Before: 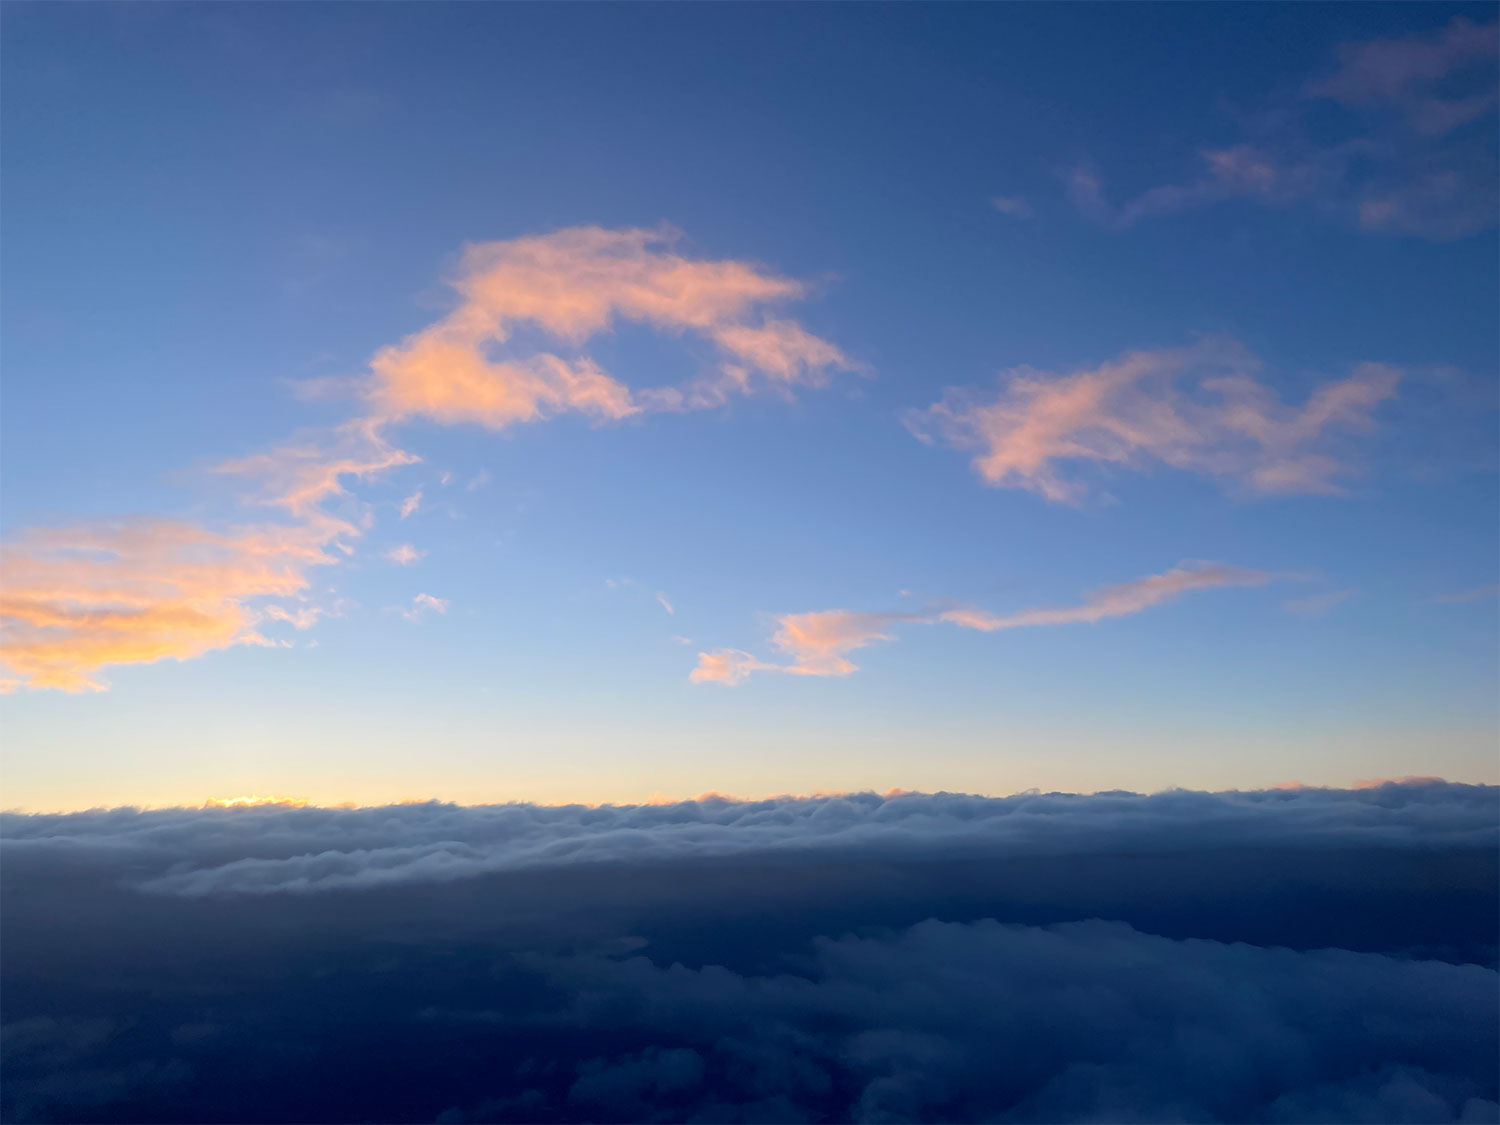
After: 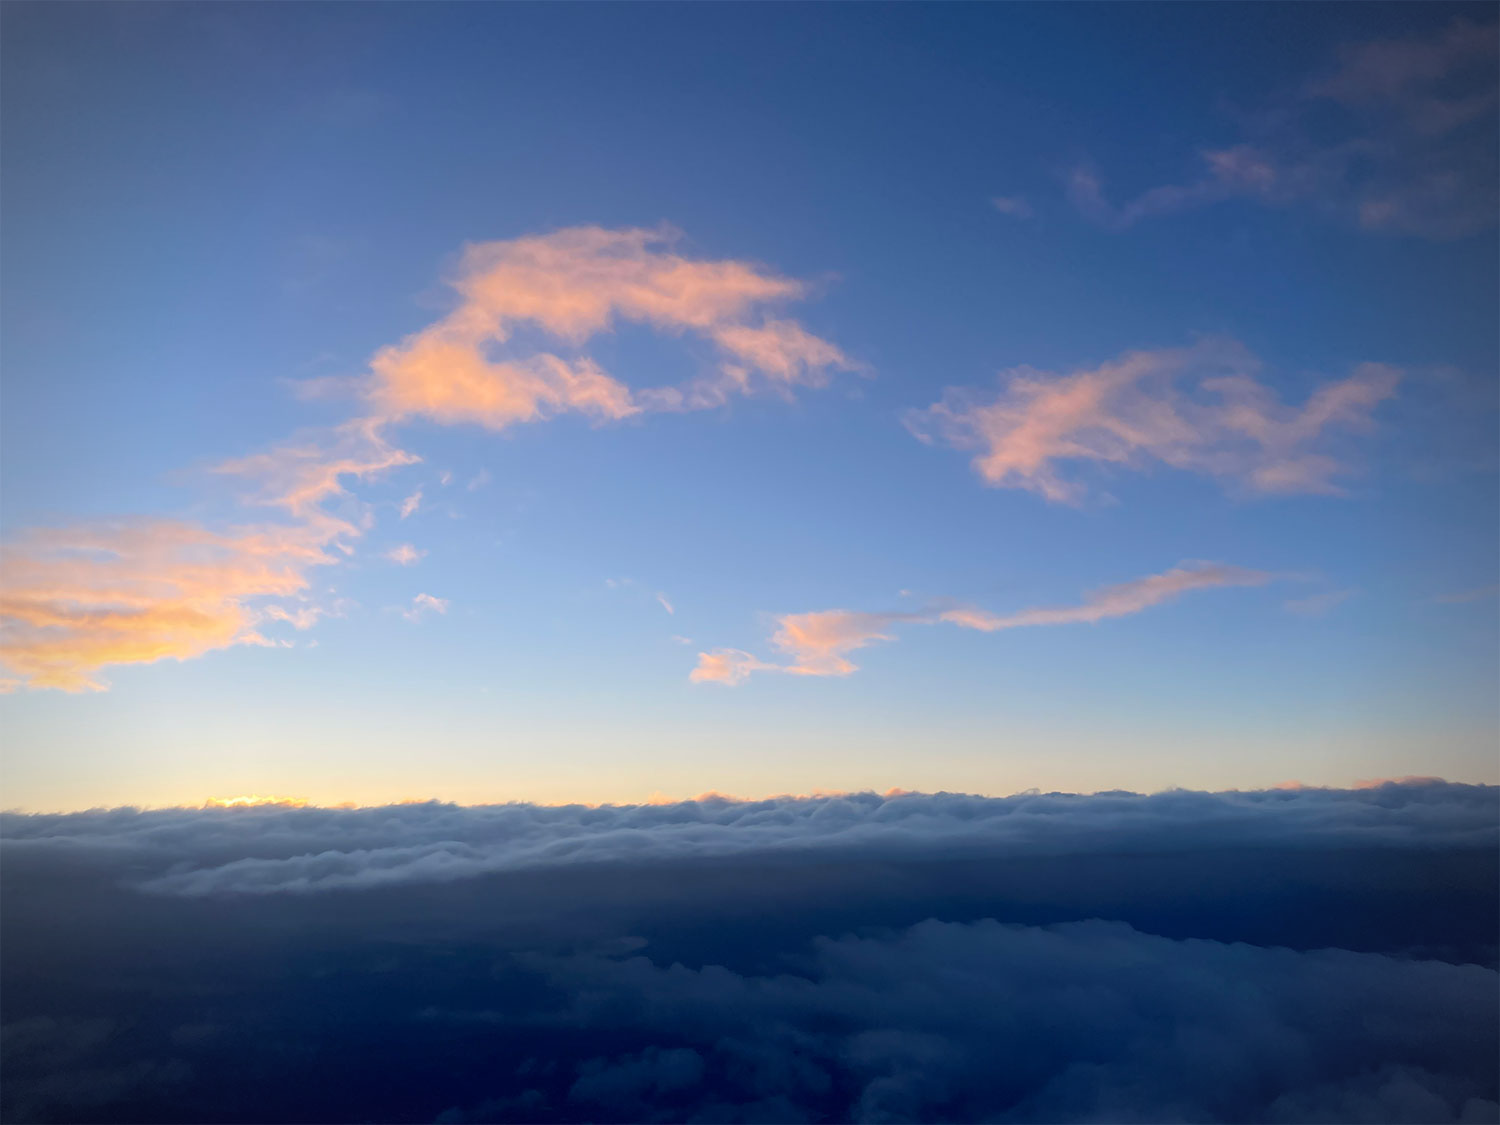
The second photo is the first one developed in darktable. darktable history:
vignetting: fall-off radius 61.01%
